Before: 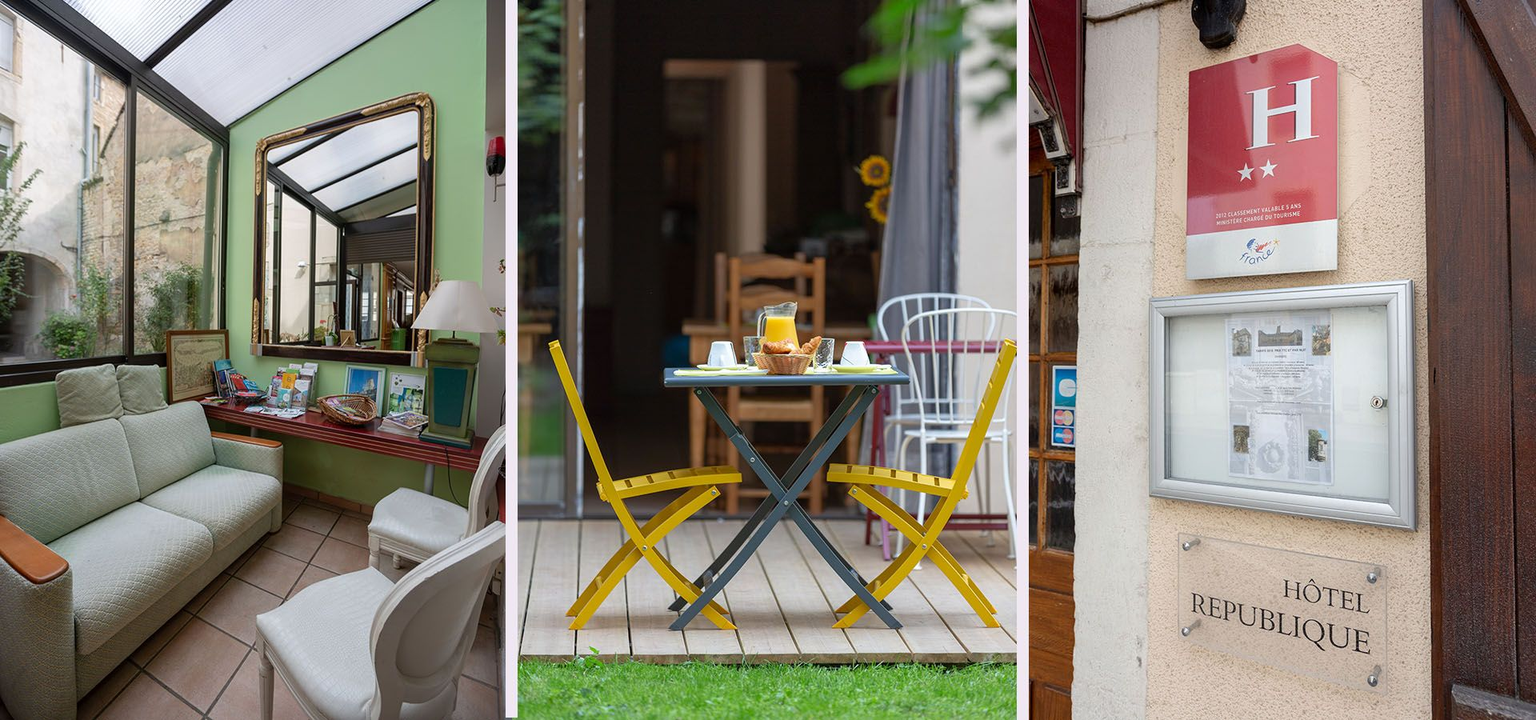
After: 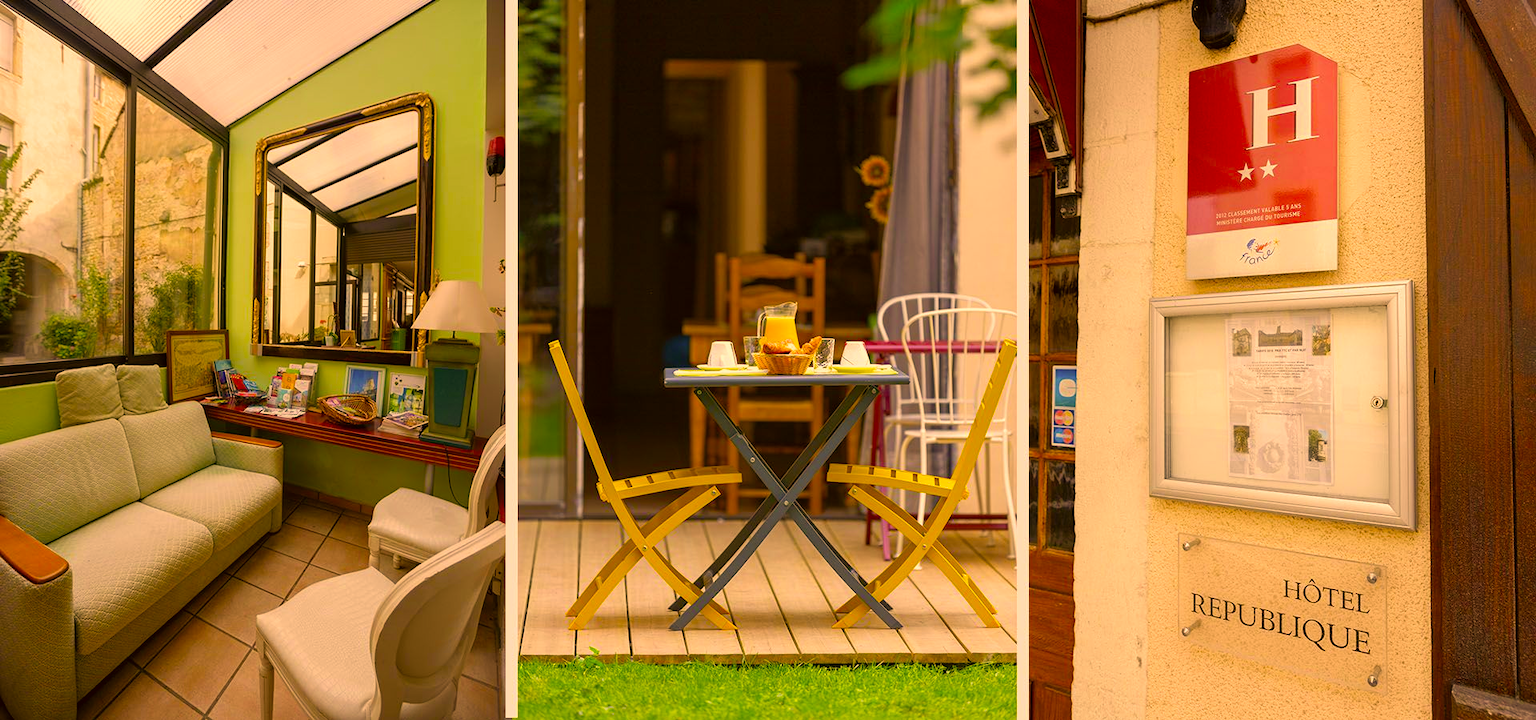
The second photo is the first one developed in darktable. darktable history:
velvia: strength 32%, mid-tones bias 0.2
color correction: highlights a* 17.94, highlights b* 35.39, shadows a* 1.48, shadows b* 6.42, saturation 1.01
